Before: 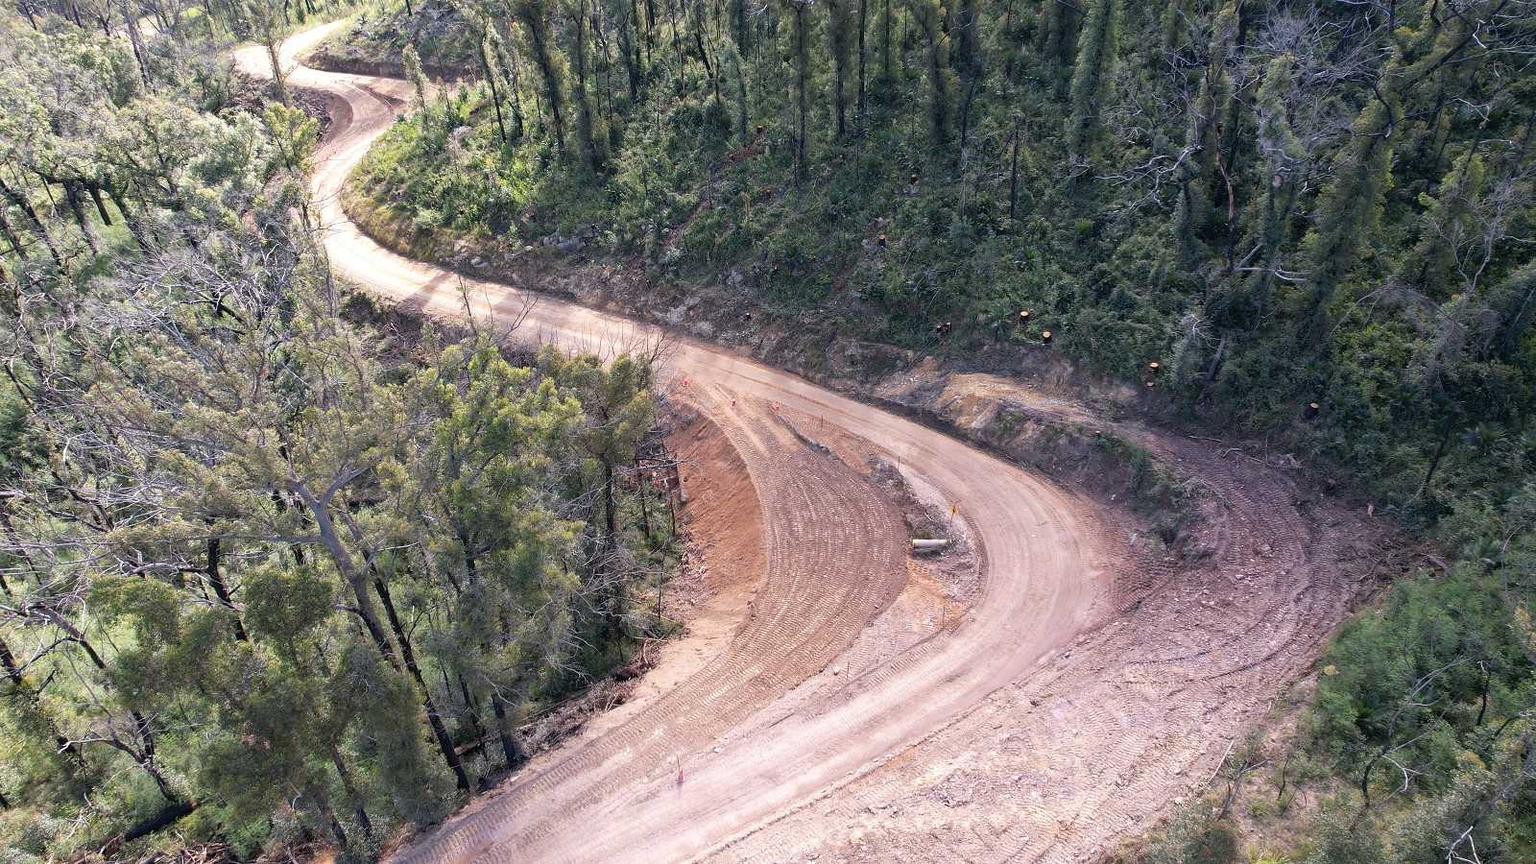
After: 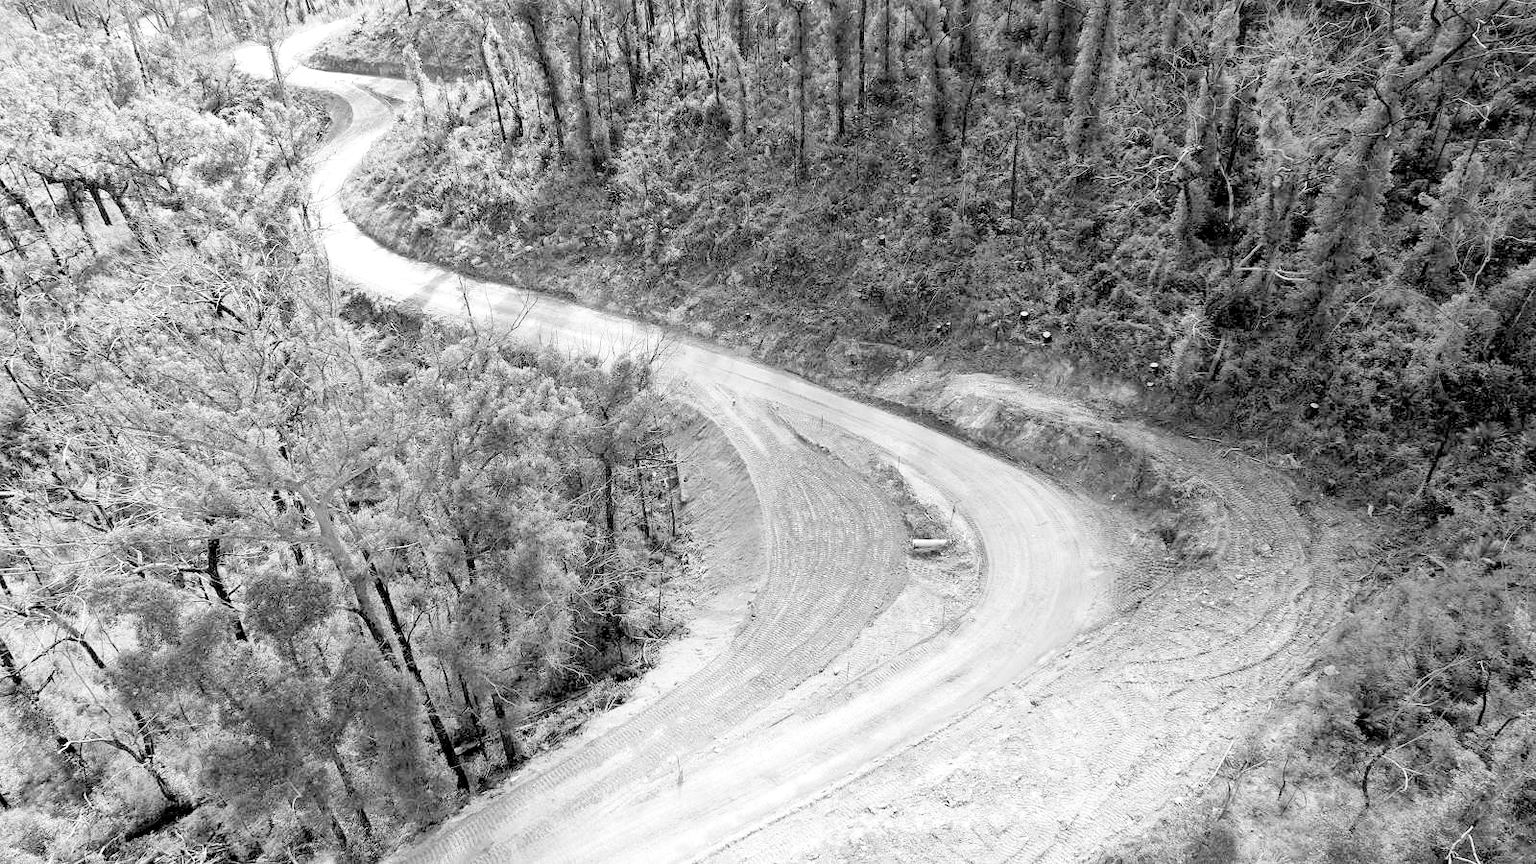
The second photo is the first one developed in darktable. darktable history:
levels: black 3.86%, levels [0.036, 0.364, 0.827]
color calibration: output gray [0.22, 0.42, 0.37, 0], illuminant as shot in camera, x 0.37, y 0.382, temperature 4314.48 K
filmic rgb: black relative exposure -7.65 EV, white relative exposure 4.56 EV, hardness 3.61, contrast 0.995
shadows and highlights: shadows 20.2, highlights -20.28, soften with gaussian
